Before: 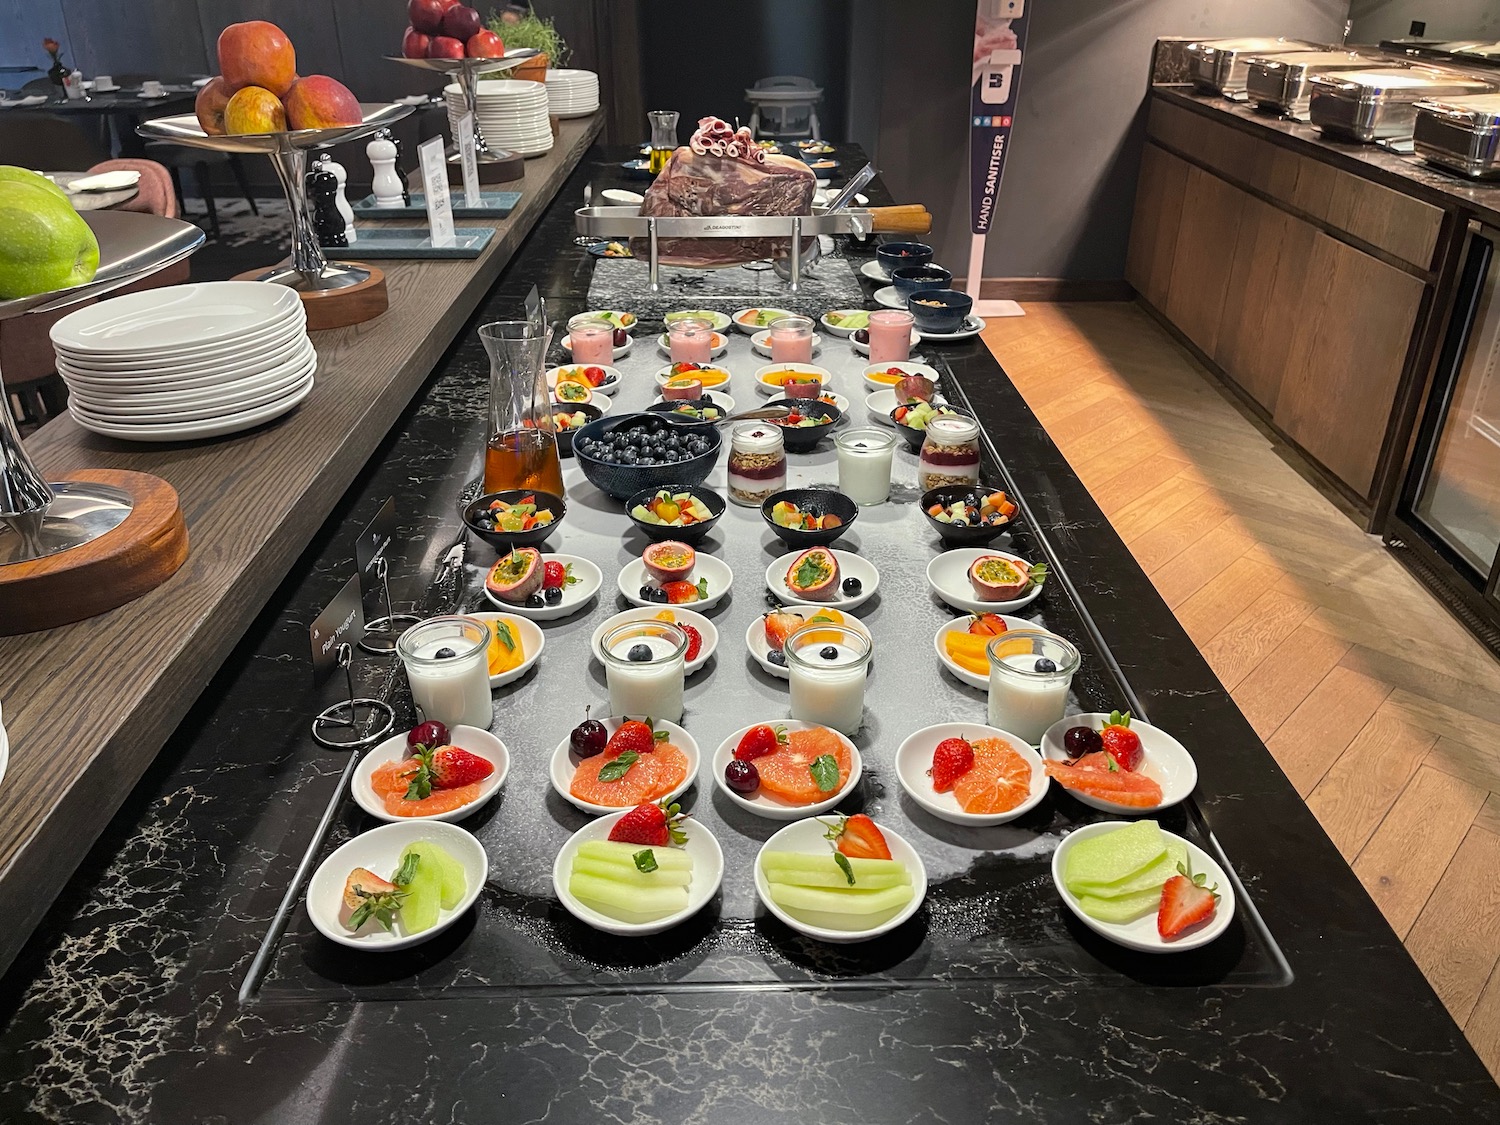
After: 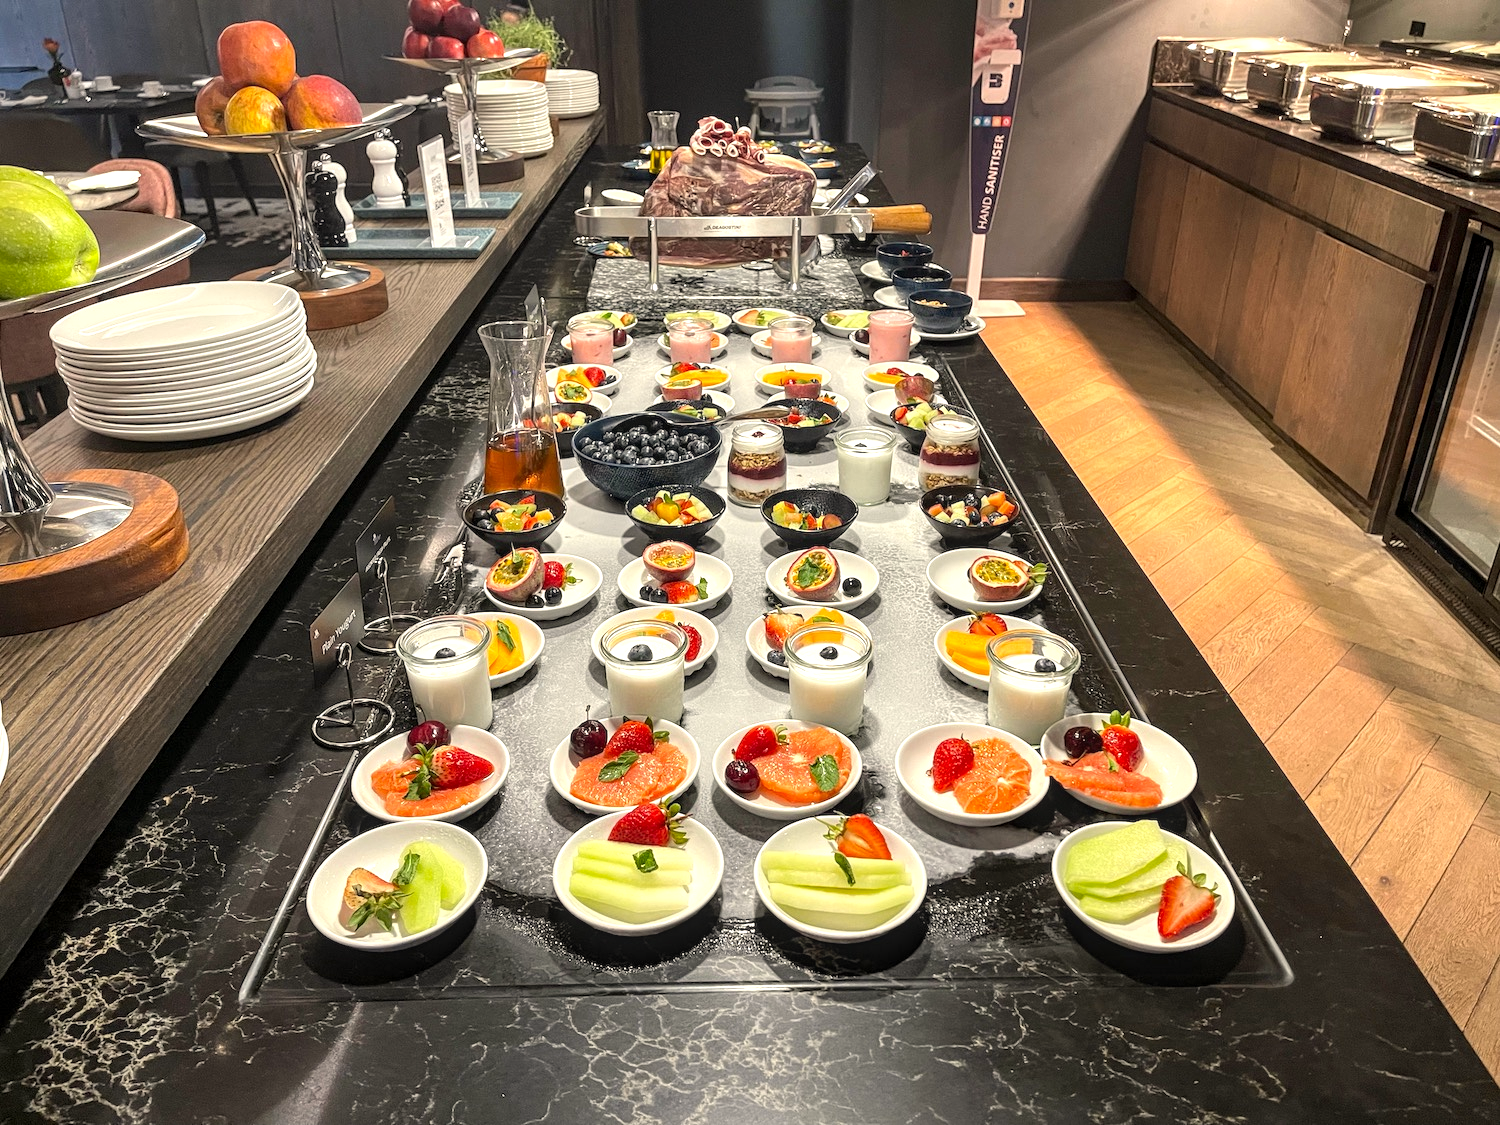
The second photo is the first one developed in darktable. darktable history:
color calibration: x 0.329, y 0.345, temperature 5633 K
local contrast: on, module defaults
exposure: exposure 0.559 EV, compensate highlight preservation false
